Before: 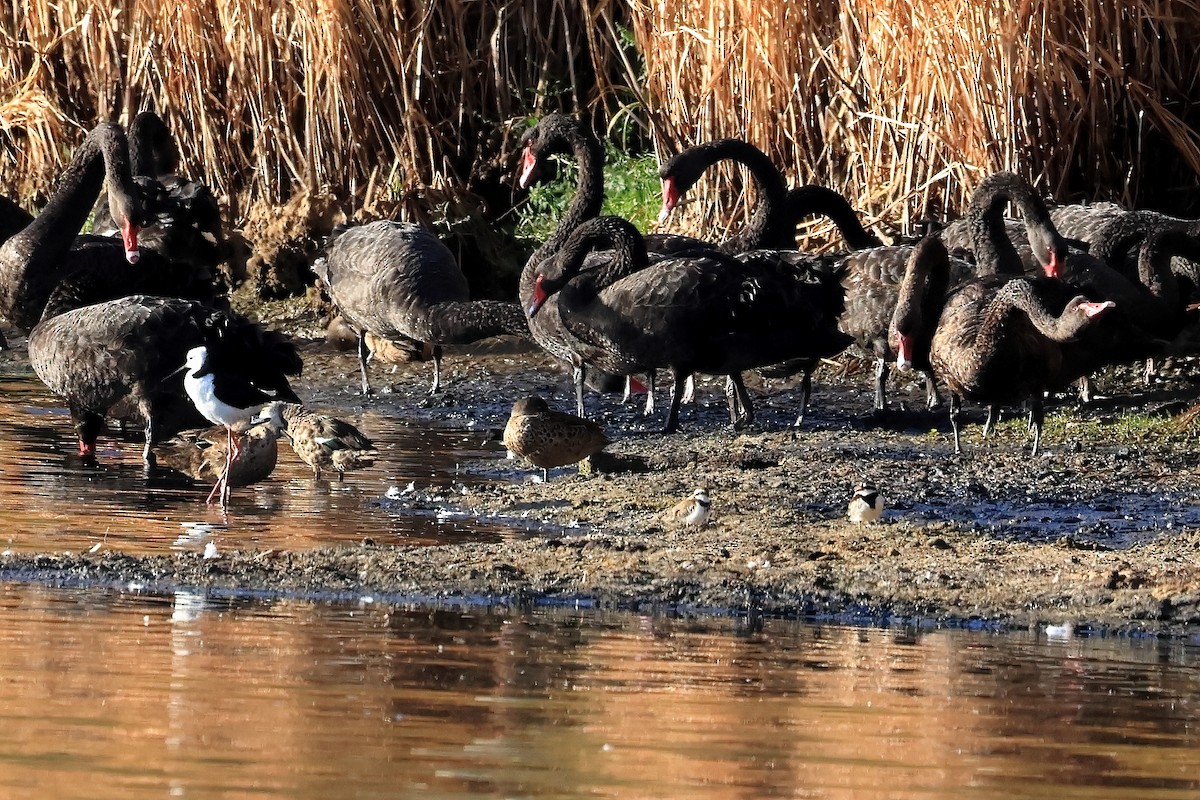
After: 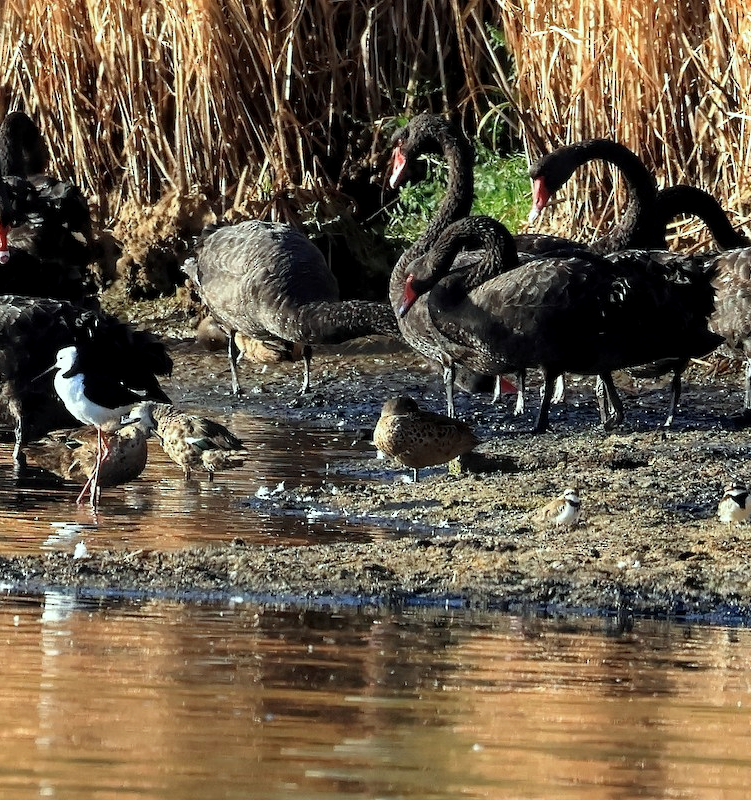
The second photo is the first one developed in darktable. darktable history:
local contrast: highlights 100%, shadows 99%, detail 119%, midtone range 0.2
crop: left 10.86%, right 26.531%
color correction: highlights a* -6.89, highlights b* 0.759
